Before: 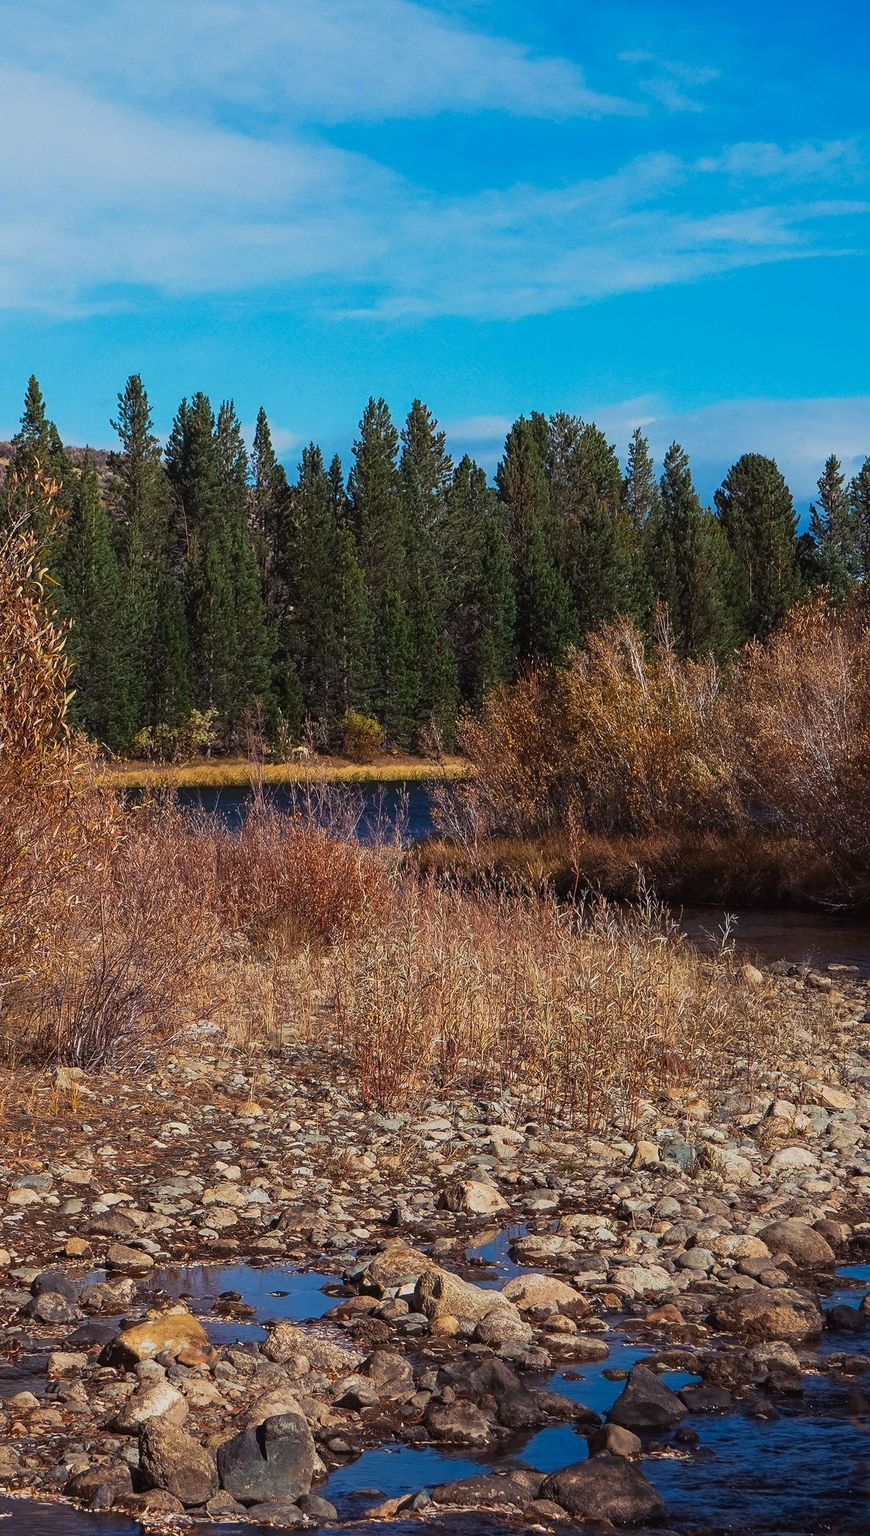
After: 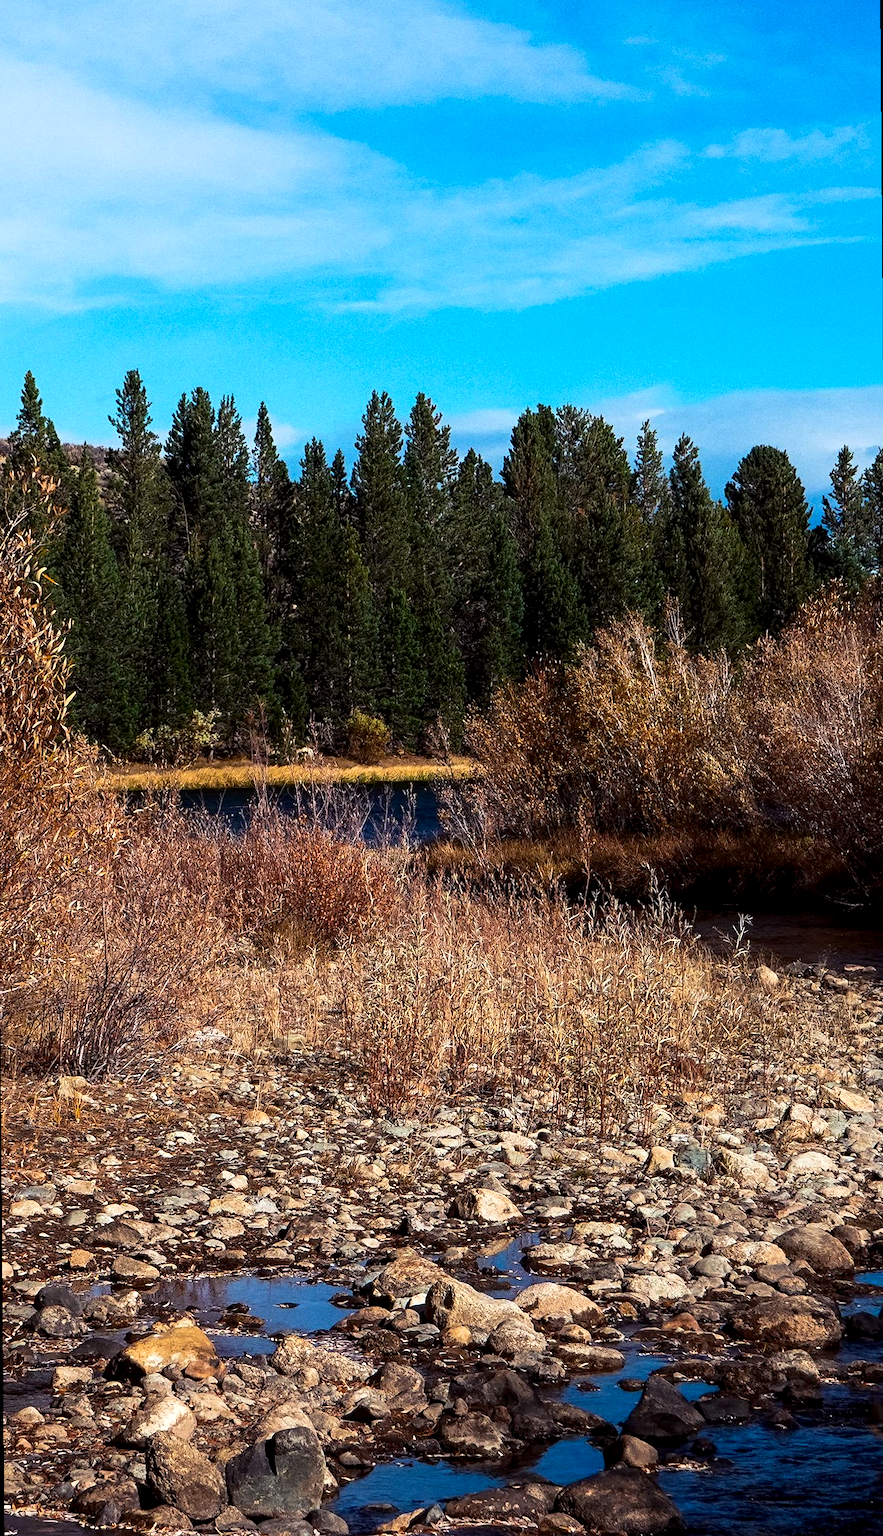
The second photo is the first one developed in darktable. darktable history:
exposure: black level correction 0.009, compensate highlight preservation false
tone equalizer: -8 EV -0.75 EV, -7 EV -0.7 EV, -6 EV -0.6 EV, -5 EV -0.4 EV, -3 EV 0.4 EV, -2 EV 0.6 EV, -1 EV 0.7 EV, +0 EV 0.75 EV, edges refinement/feathering 500, mask exposure compensation -1.57 EV, preserve details no
rotate and perspective: rotation -0.45°, automatic cropping original format, crop left 0.008, crop right 0.992, crop top 0.012, crop bottom 0.988
grain: on, module defaults
